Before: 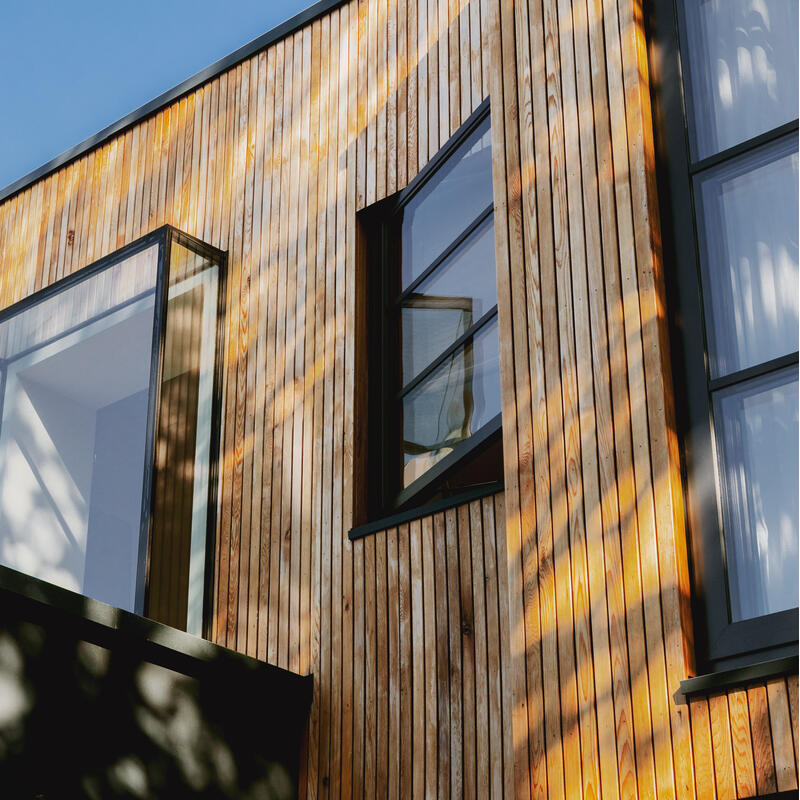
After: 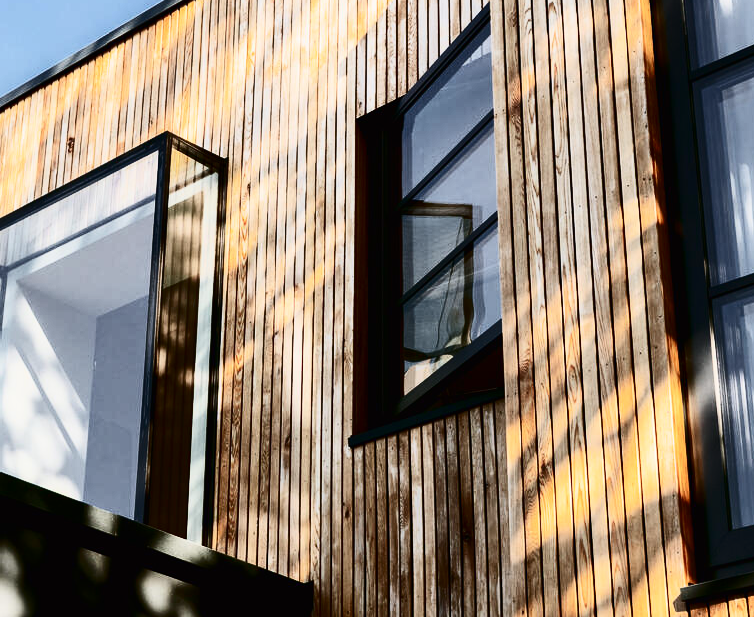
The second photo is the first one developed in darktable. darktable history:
contrast brightness saturation: contrast 0.5, saturation -0.1
crop and rotate: angle 0.03°, top 11.643%, right 5.651%, bottom 11.189%
